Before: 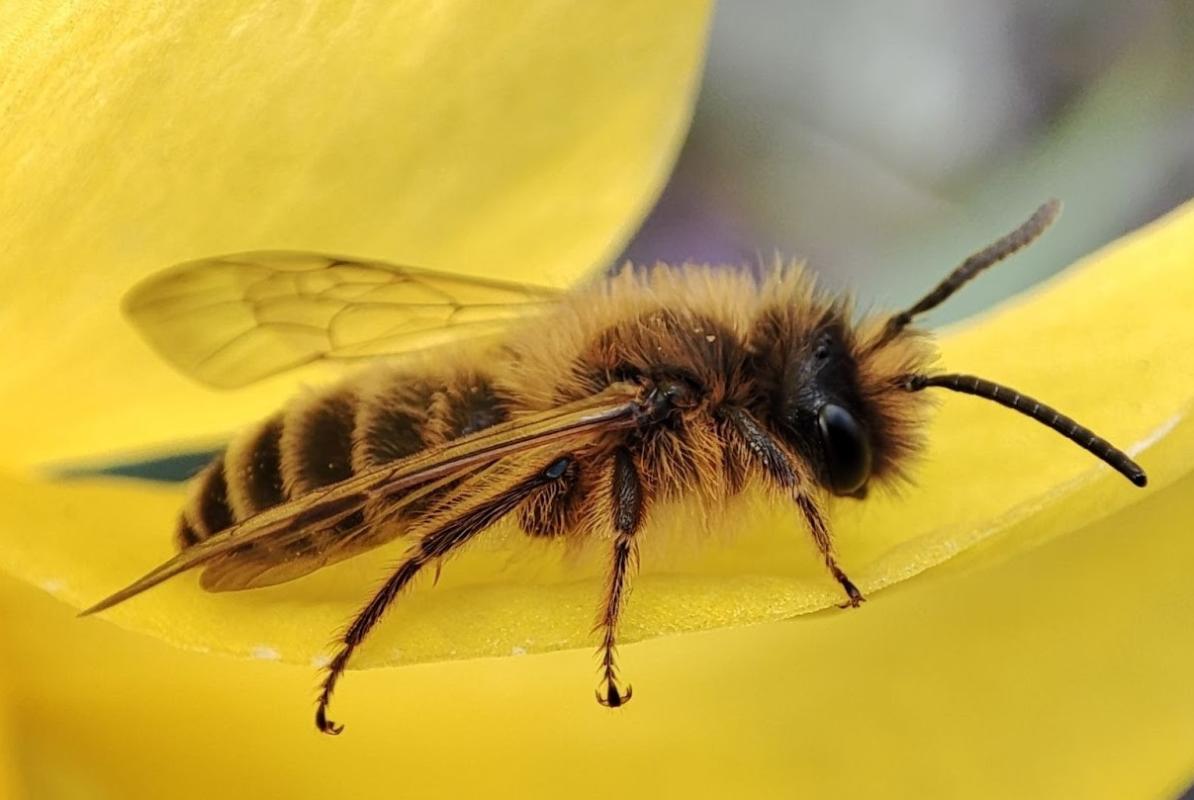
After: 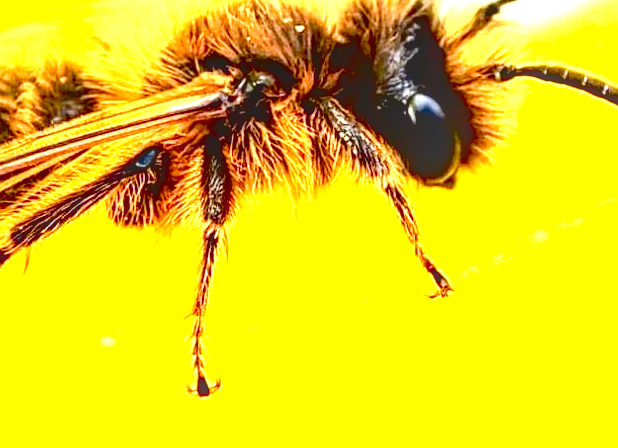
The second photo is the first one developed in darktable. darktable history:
white balance: emerald 1
tone equalizer: -8 EV -0.75 EV, -7 EV -0.7 EV, -6 EV -0.6 EV, -5 EV -0.4 EV, -3 EV 0.4 EV, -2 EV 0.6 EV, -1 EV 0.7 EV, +0 EV 0.75 EV, edges refinement/feathering 500, mask exposure compensation -1.57 EV, preserve details no
local contrast: on, module defaults
exposure: black level correction 0.016, exposure 1.774 EV, compensate highlight preservation false
contrast brightness saturation: contrast -0.1, brightness 0.05, saturation 0.08
crop: left 34.479%, top 38.822%, right 13.718%, bottom 5.172%
